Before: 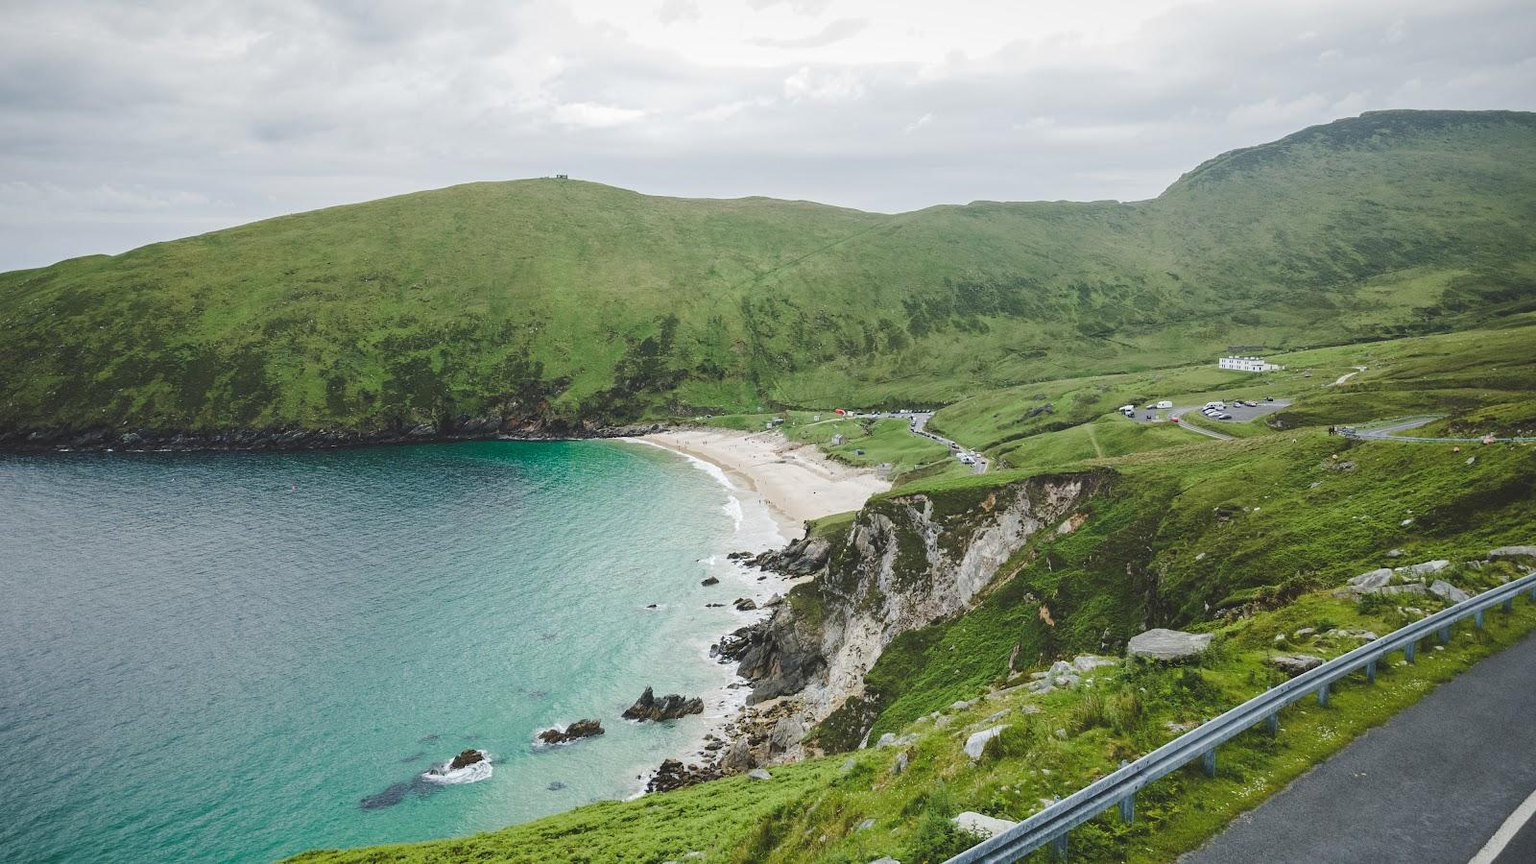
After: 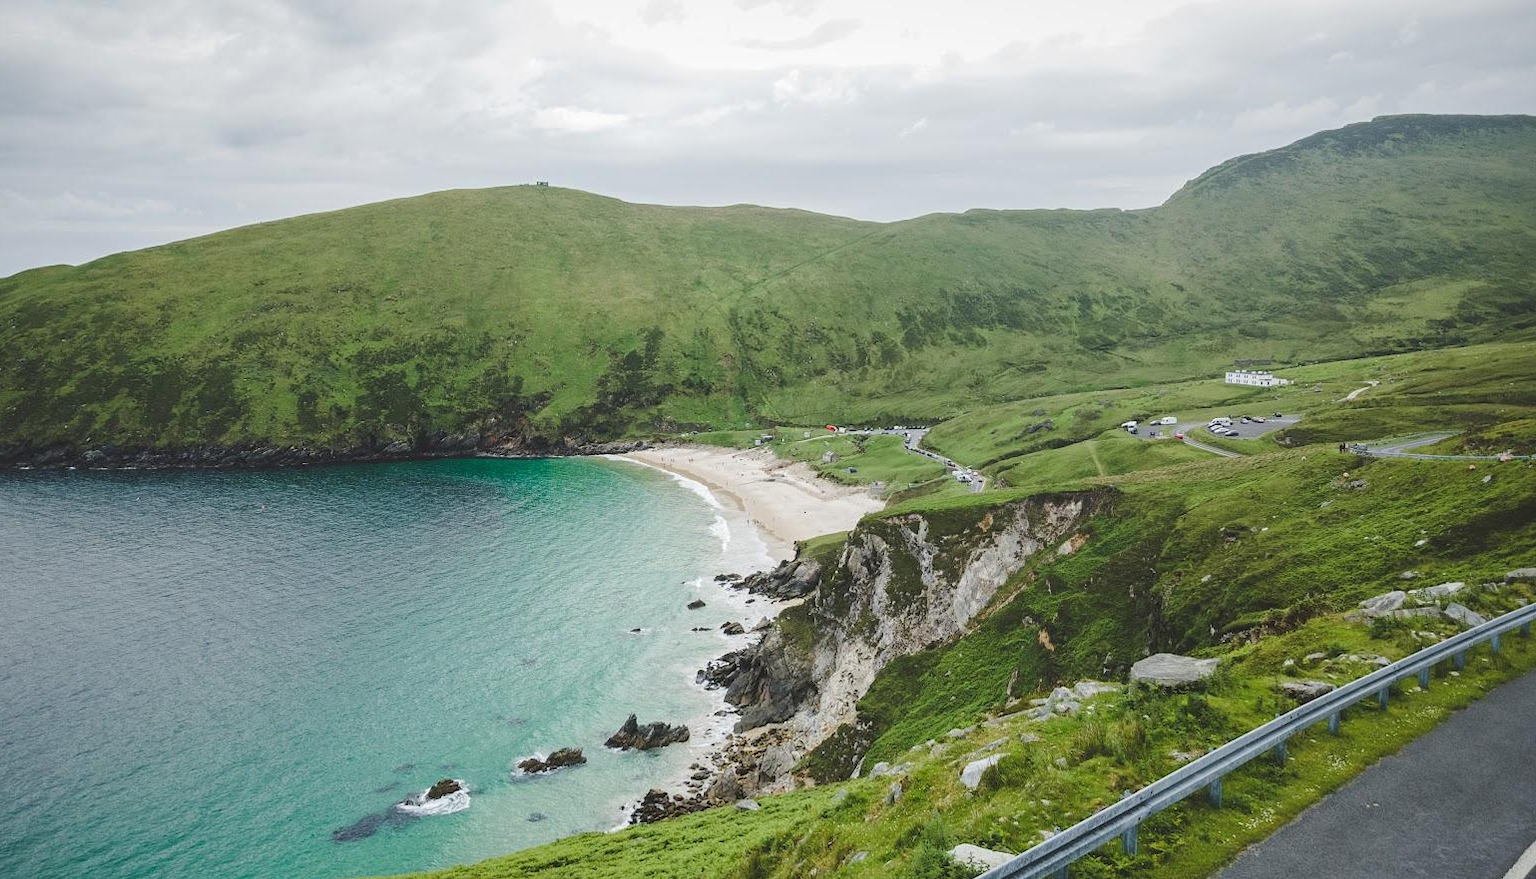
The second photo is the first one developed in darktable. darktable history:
crop and rotate: left 2.626%, right 1.153%, bottom 2.095%
